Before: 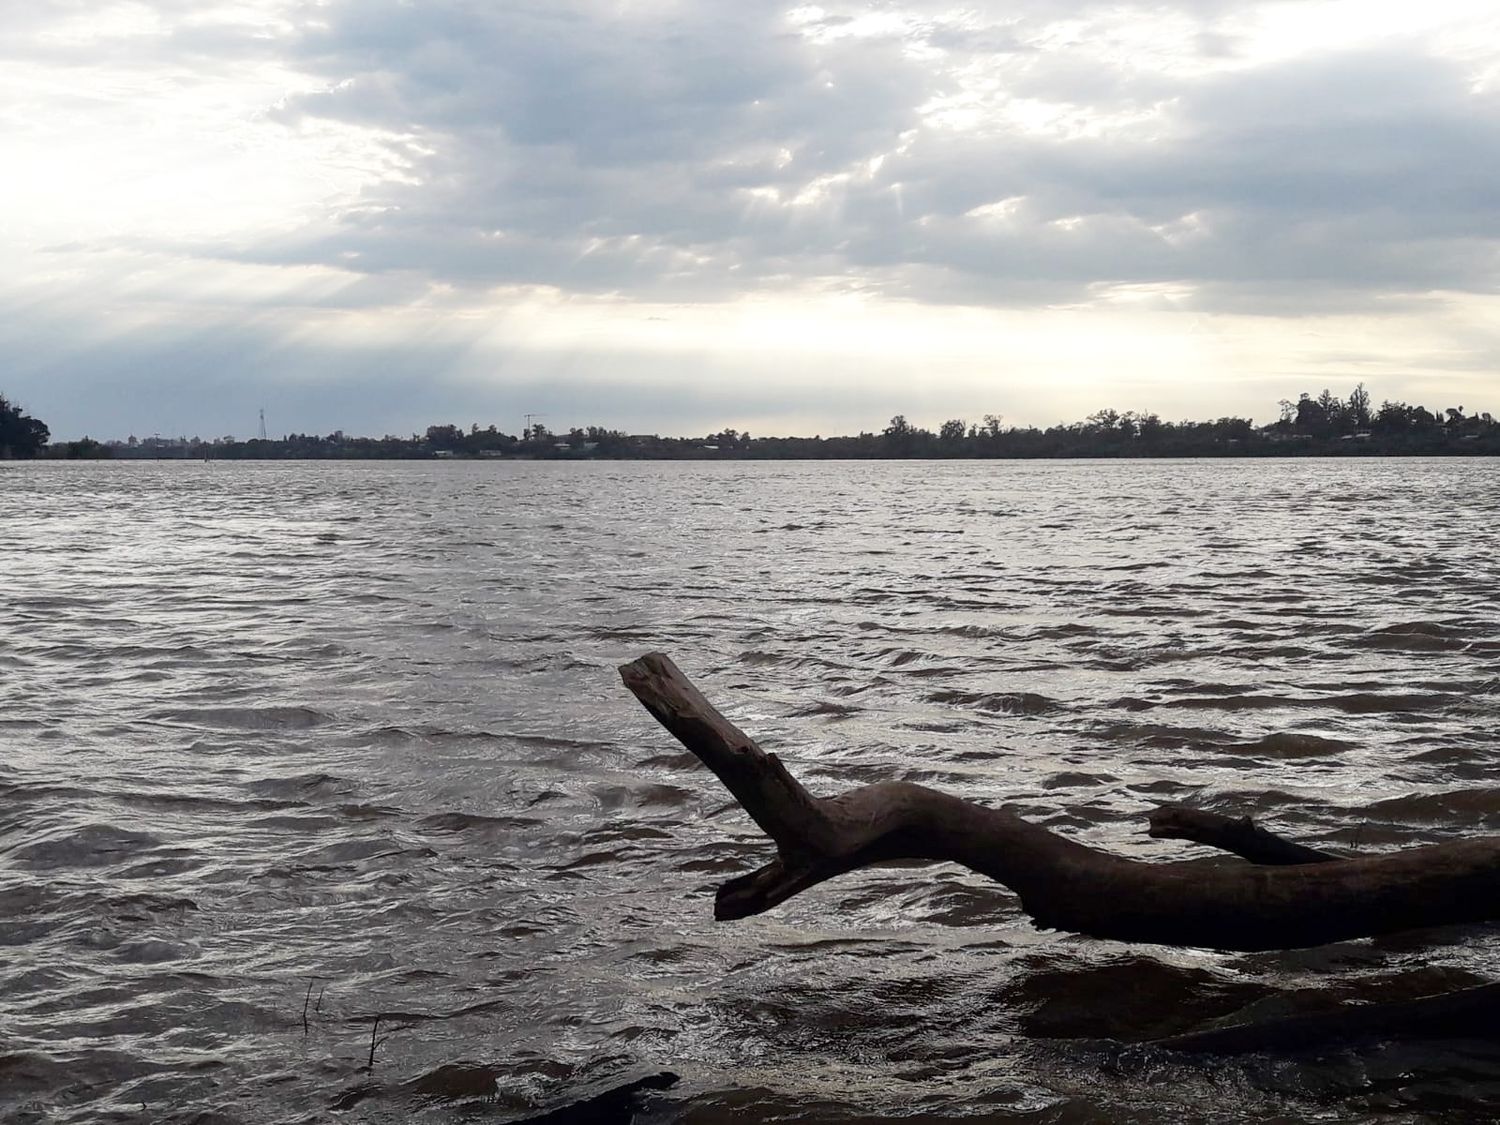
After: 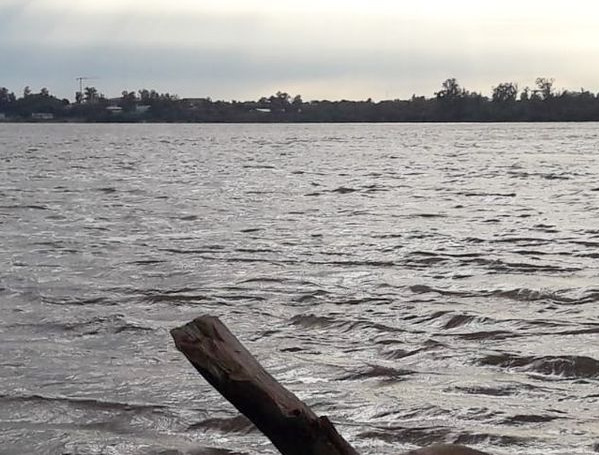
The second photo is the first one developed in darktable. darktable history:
crop: left 29.93%, top 29.991%, right 30.075%, bottom 29.503%
